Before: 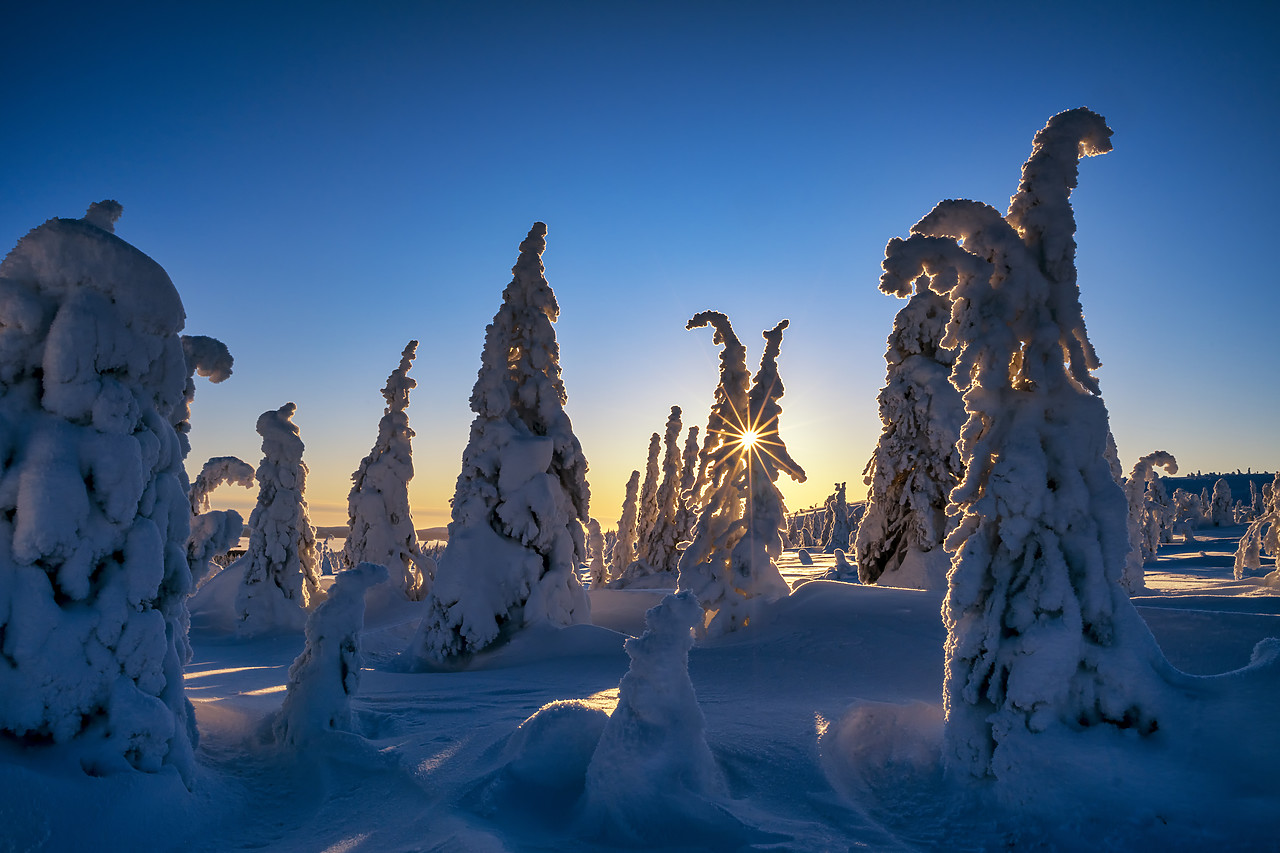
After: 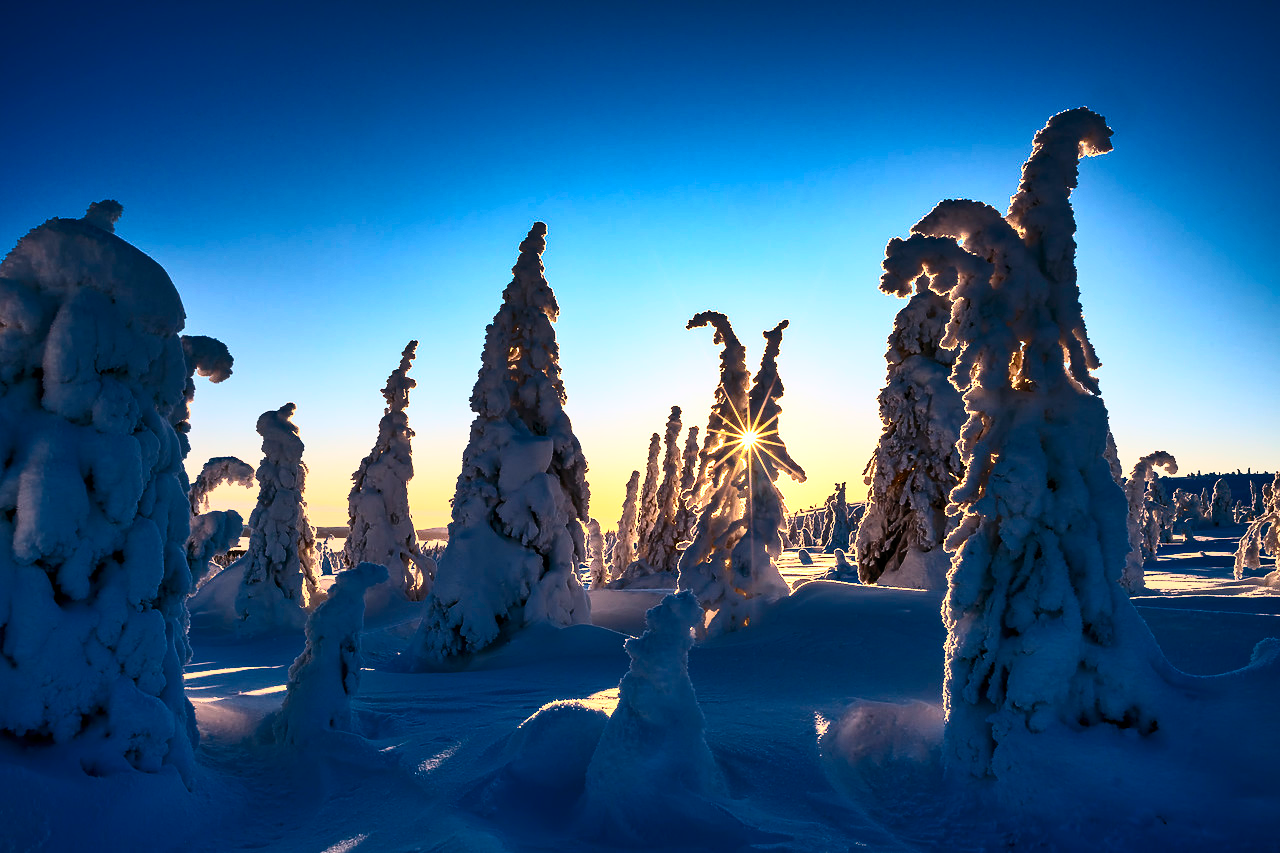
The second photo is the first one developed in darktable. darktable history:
contrast brightness saturation: contrast 0.626, brightness 0.328, saturation 0.14
